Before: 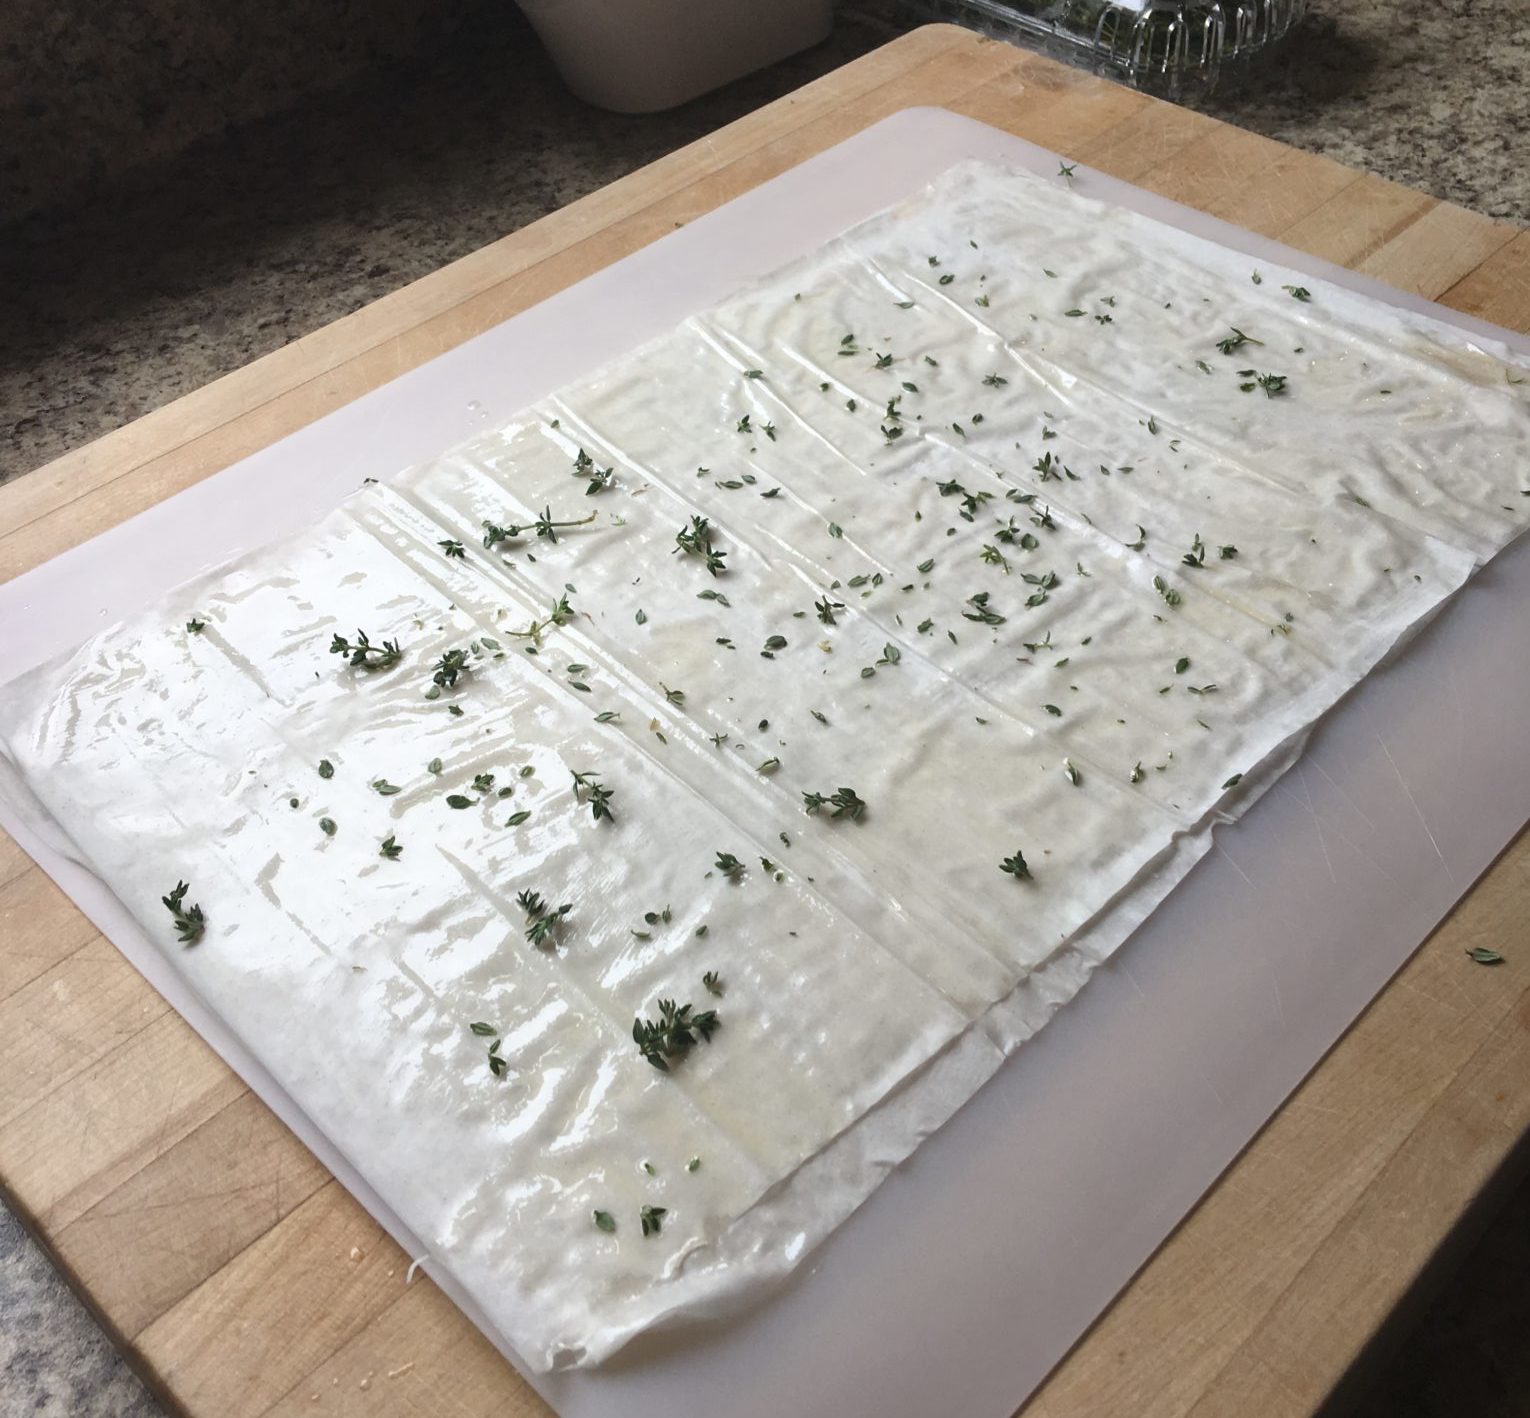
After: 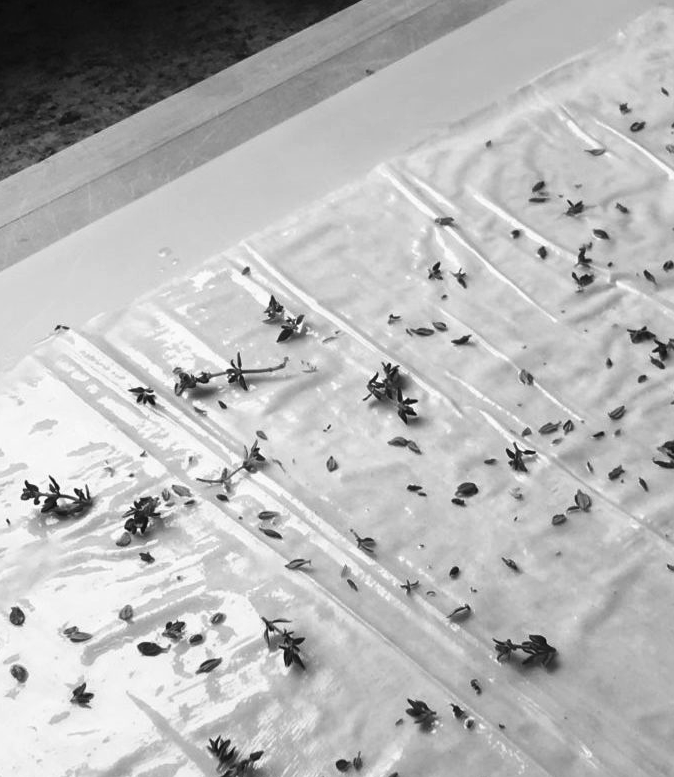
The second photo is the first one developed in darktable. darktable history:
monochrome: a -6.99, b 35.61, size 1.4
contrast brightness saturation: contrast 0.07, brightness -0.14, saturation 0.11
crop: left 20.248%, top 10.86%, right 35.675%, bottom 34.321%
